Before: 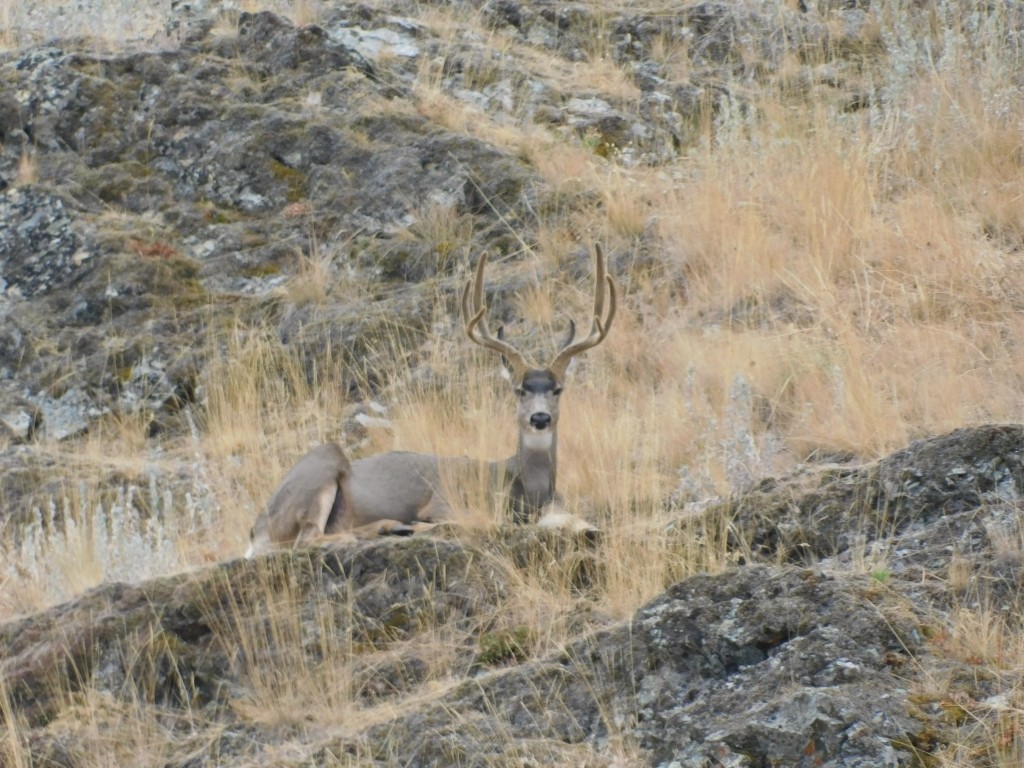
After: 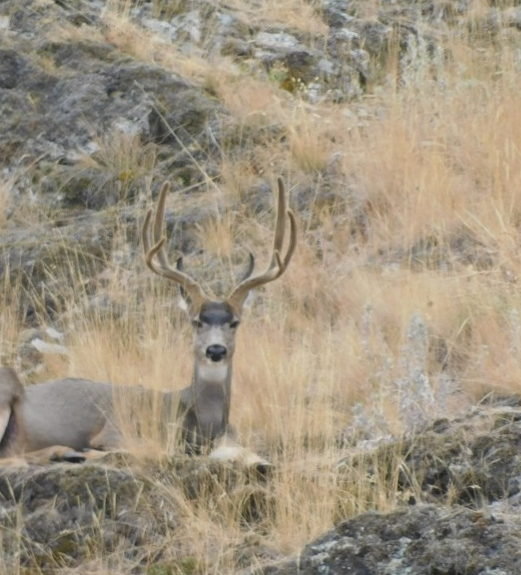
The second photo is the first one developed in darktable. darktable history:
rotate and perspective: rotation 2.17°, automatic cropping off
crop: left 32.075%, top 10.976%, right 18.355%, bottom 17.596%
